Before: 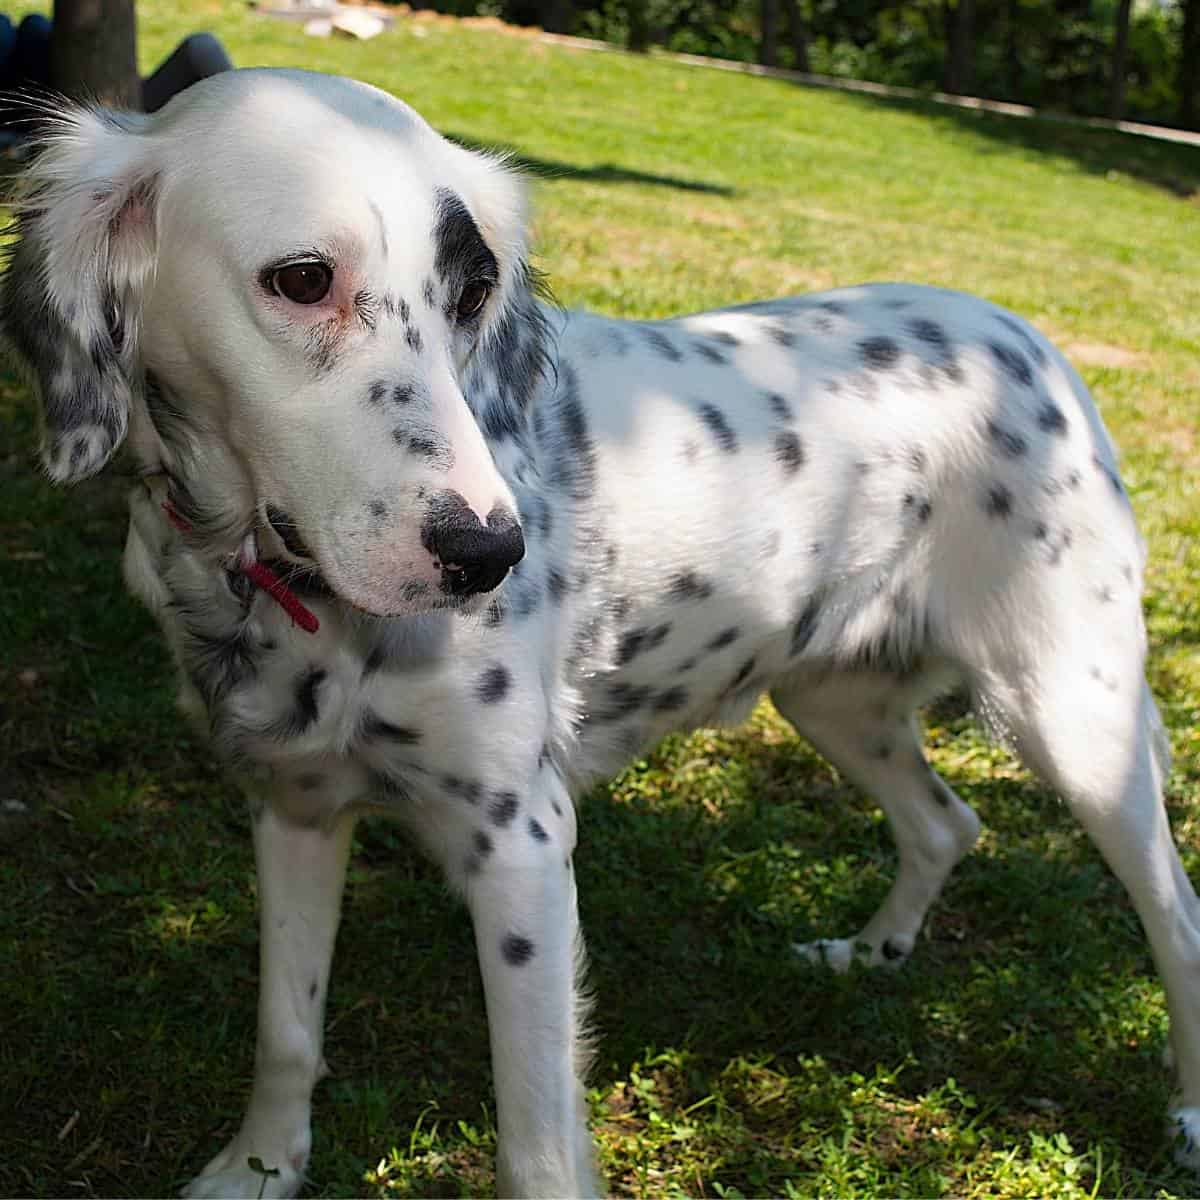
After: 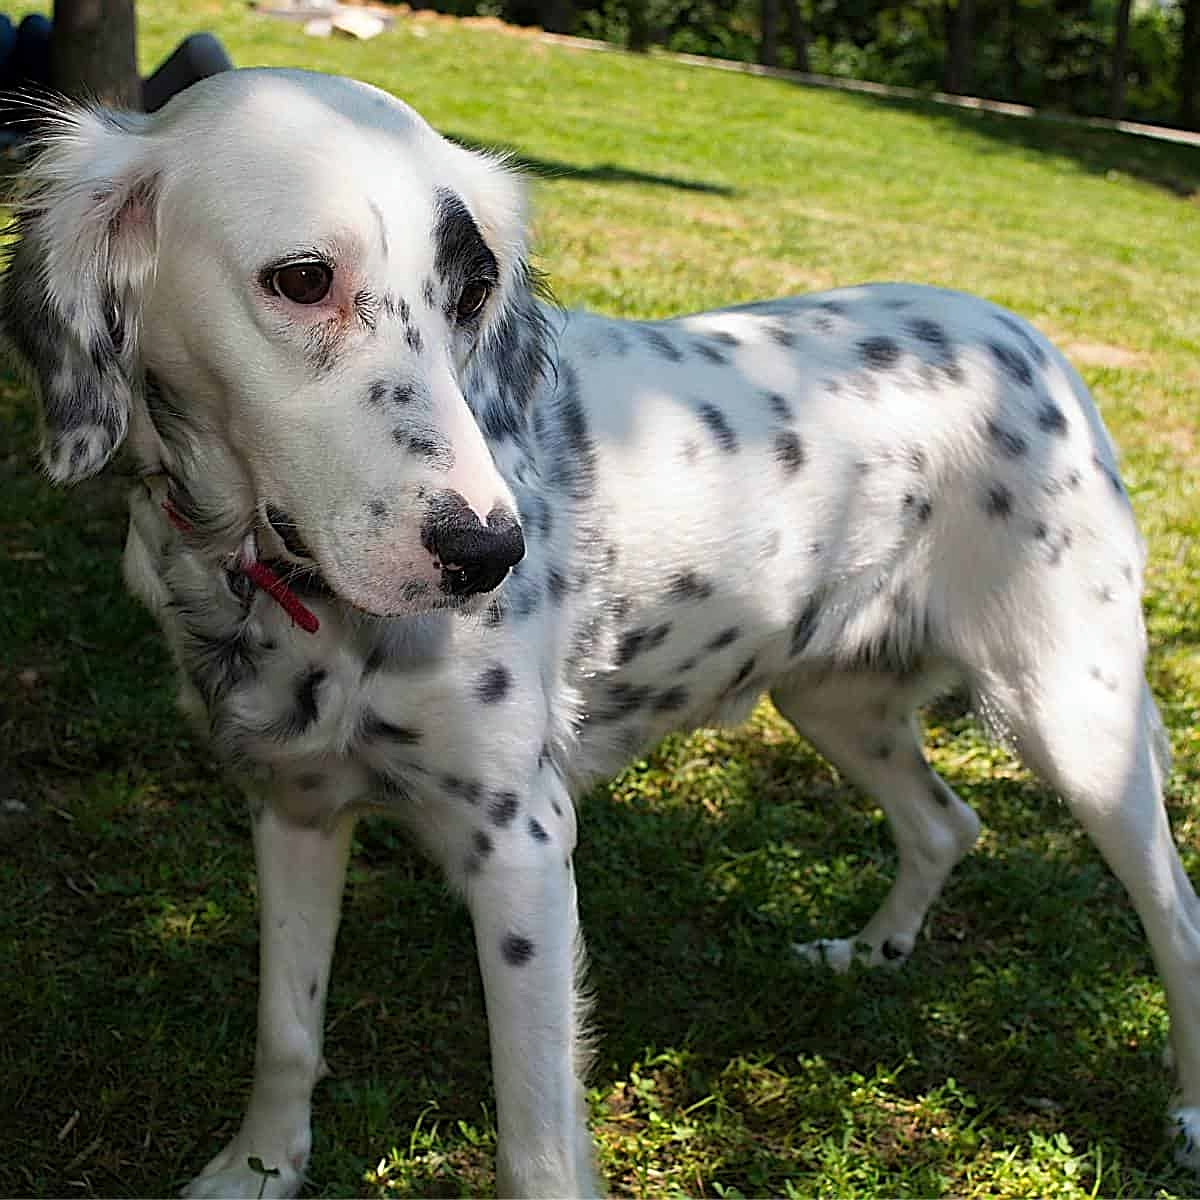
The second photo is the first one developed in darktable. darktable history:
color correction: highlights a* -0.182, highlights b* -0.124
local contrast: mode bilateral grid, contrast 10, coarseness 25, detail 115%, midtone range 0.2
sharpen: on, module defaults
